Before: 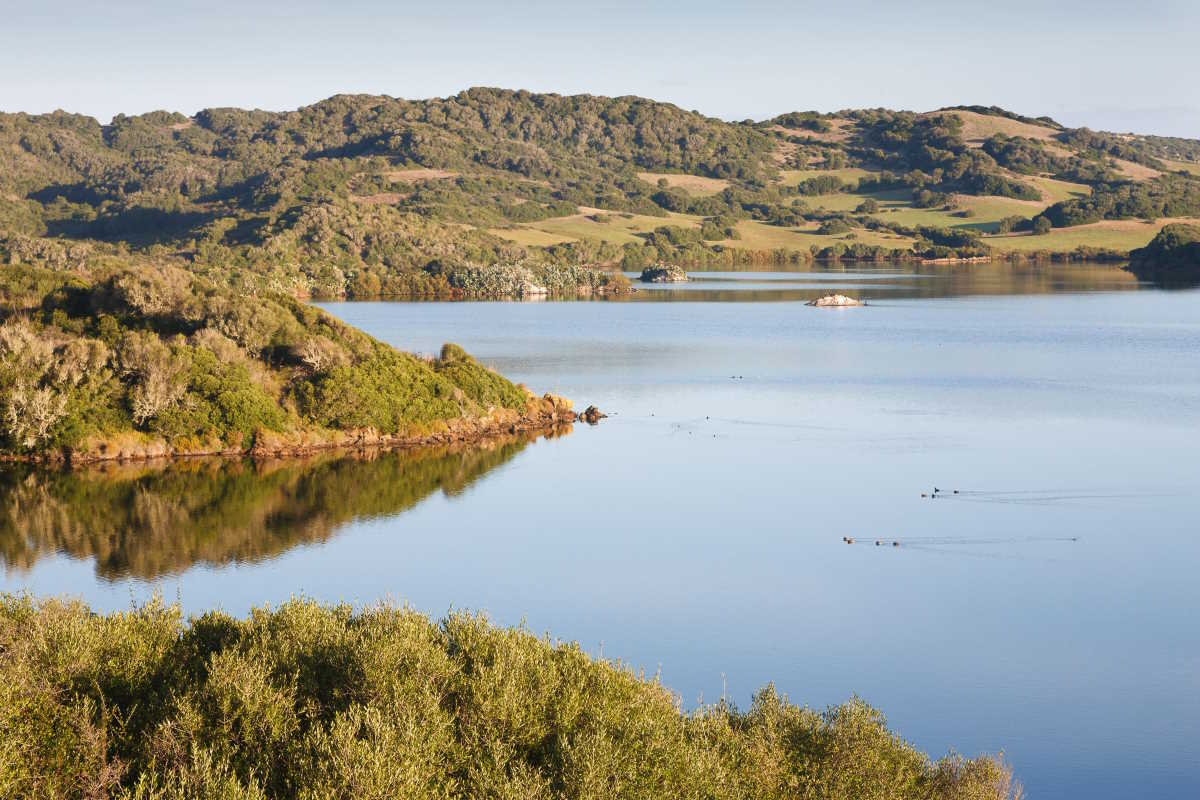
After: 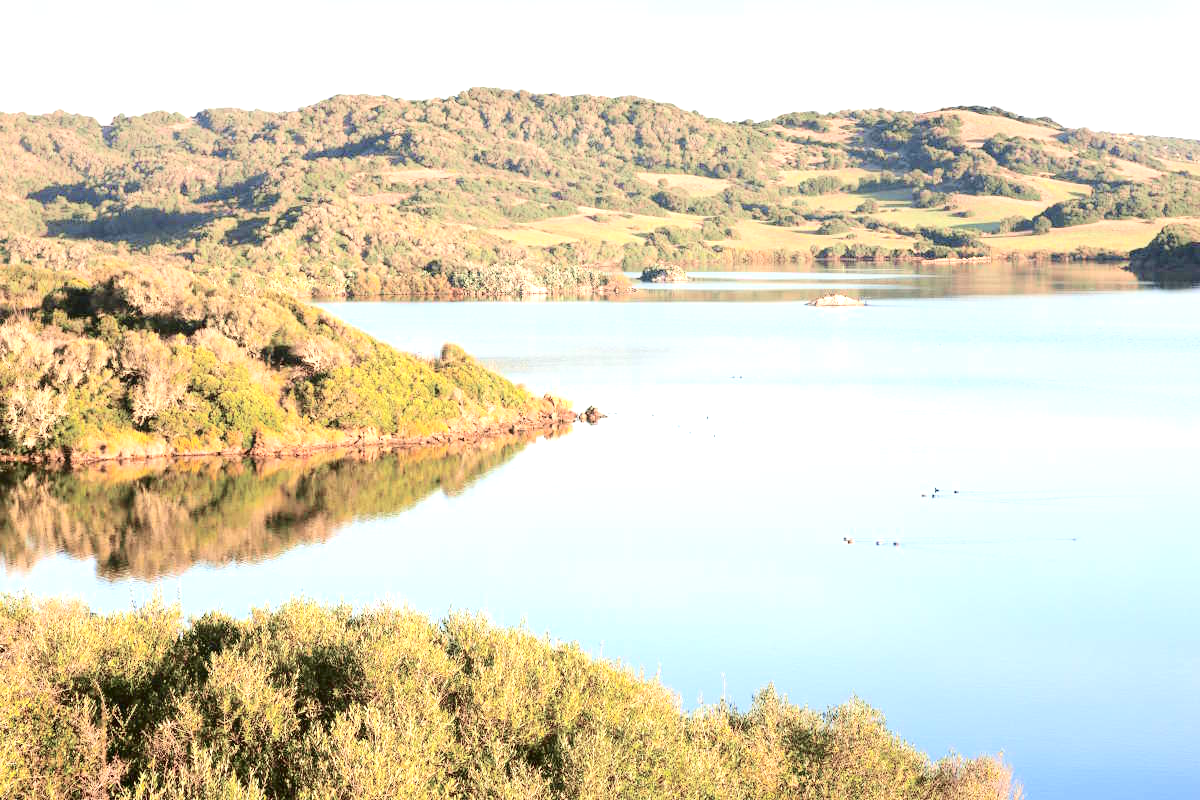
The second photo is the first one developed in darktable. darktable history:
exposure: black level correction 0, exposure 1.45 EV, compensate exposure bias true, compensate highlight preservation false
tone curve: curves: ch0 [(0, 0) (0.049, 0.01) (0.154, 0.081) (0.491, 0.56) (0.739, 0.794) (0.992, 0.937)]; ch1 [(0, 0) (0.172, 0.123) (0.317, 0.272) (0.401, 0.422) (0.499, 0.497) (0.531, 0.54) (0.615, 0.603) (0.741, 0.783) (1, 1)]; ch2 [(0, 0) (0.411, 0.424) (0.462, 0.483) (0.544, 0.56) (0.686, 0.638) (1, 1)], color space Lab, independent channels, preserve colors none
